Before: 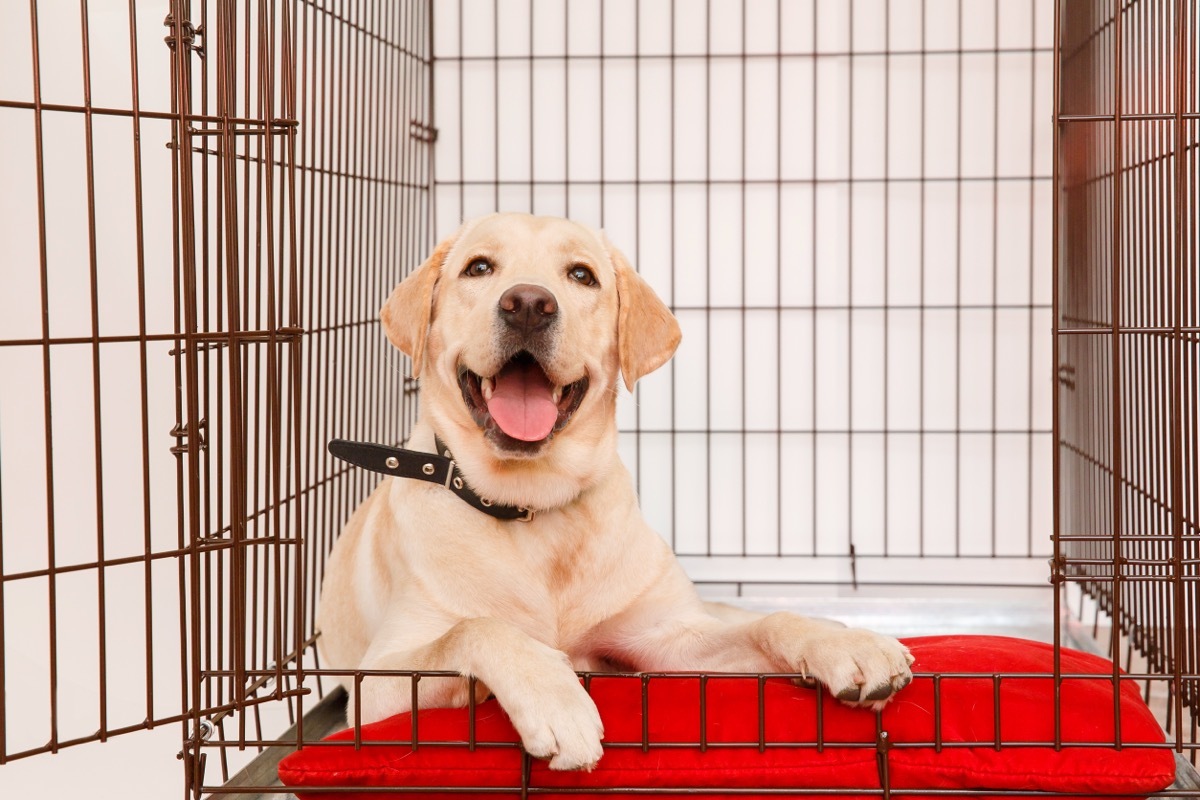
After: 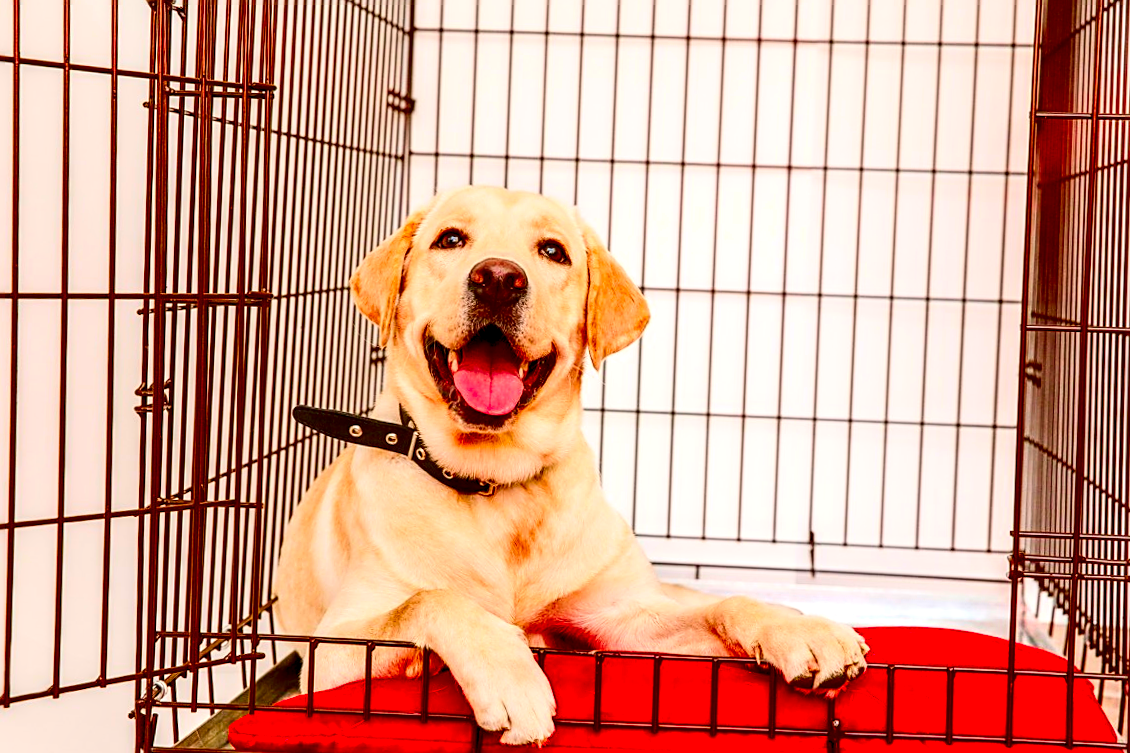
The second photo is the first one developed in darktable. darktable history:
local contrast: highlights 20%, shadows 70%, detail 170%
crop and rotate: angle -2.38°
color balance rgb: linear chroma grading › global chroma 8.12%, perceptual saturation grading › global saturation 9.07%, perceptual saturation grading › highlights -13.84%, perceptual saturation grading › mid-tones 14.88%, perceptual saturation grading › shadows 22.8%, perceptual brilliance grading › highlights 2.61%, global vibrance 12.07%
contrast brightness saturation: contrast 0.26, brightness 0.02, saturation 0.87
sharpen: on, module defaults
